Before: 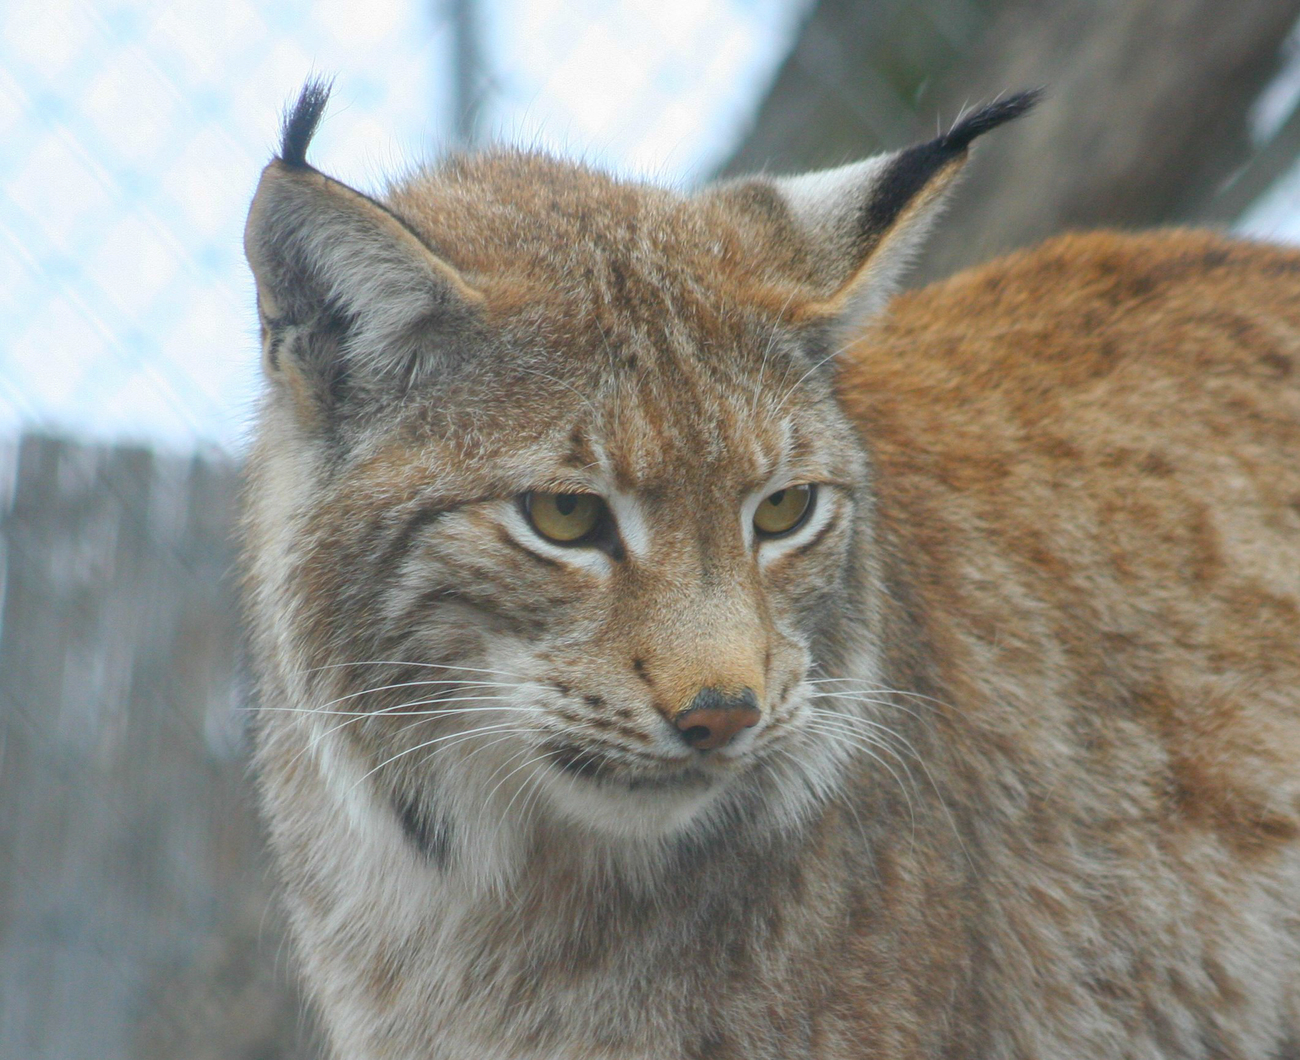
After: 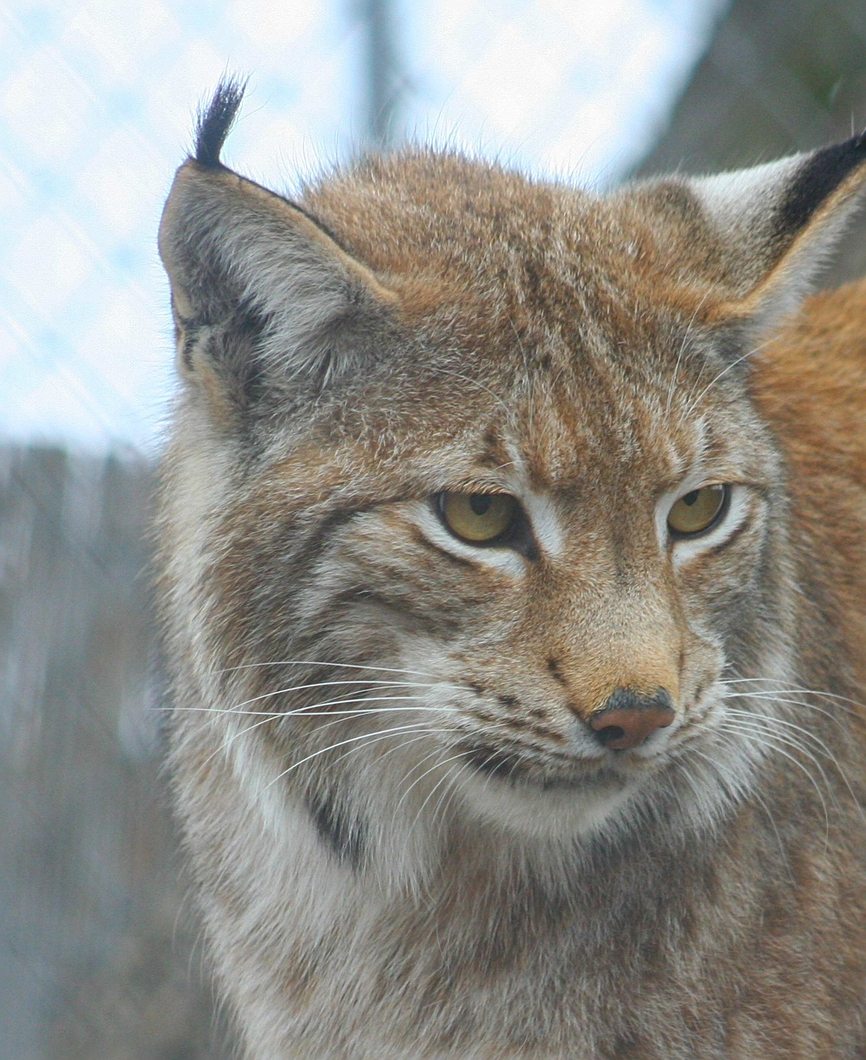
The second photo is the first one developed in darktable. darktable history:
crop and rotate: left 6.617%, right 26.717%
sharpen: radius 2.167, amount 0.381, threshold 0
